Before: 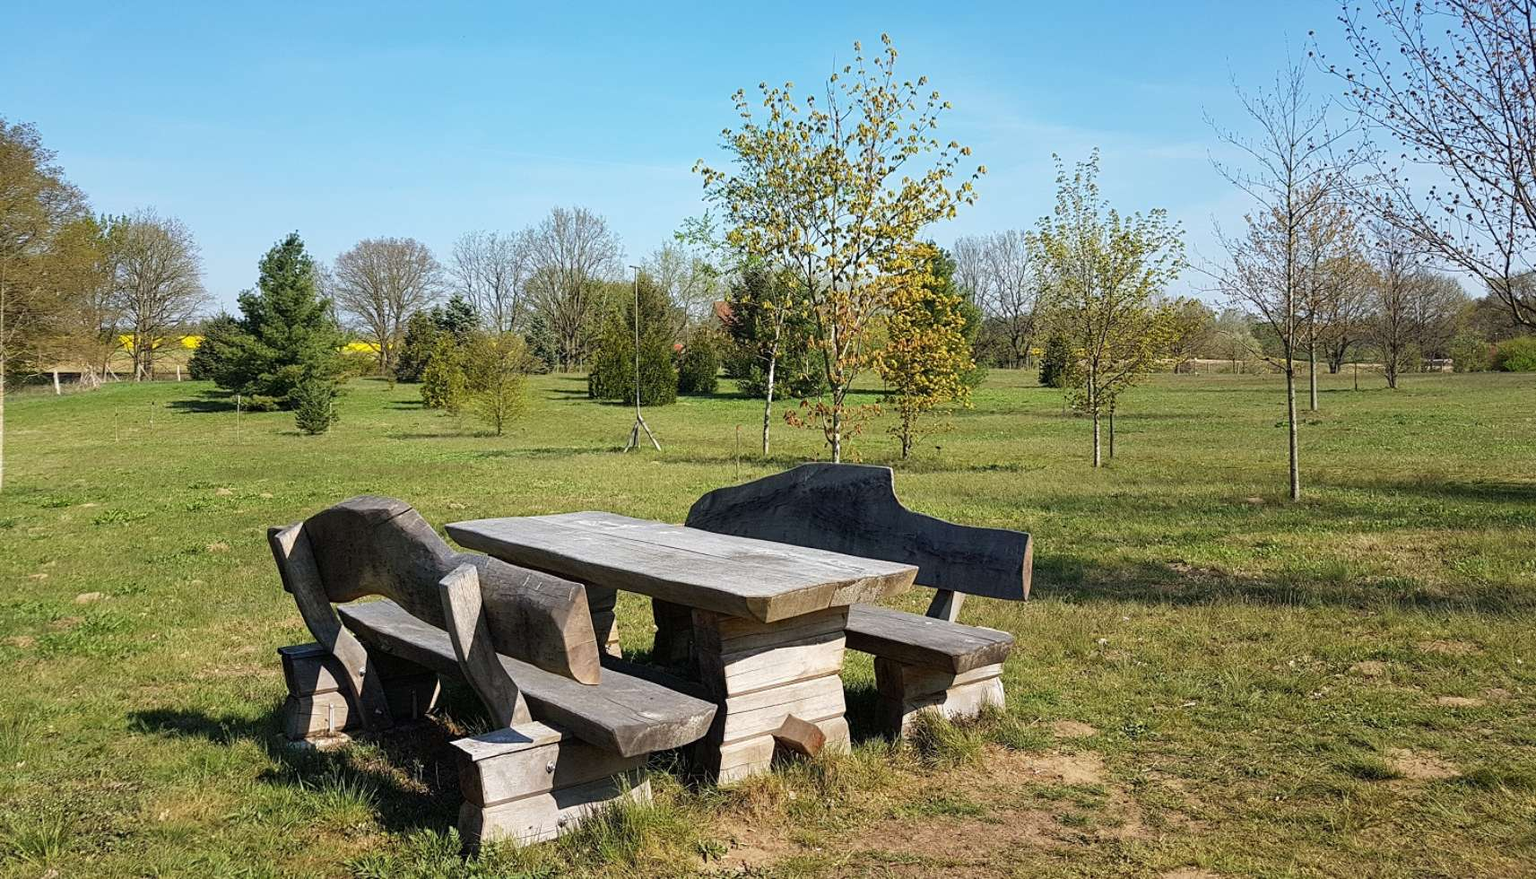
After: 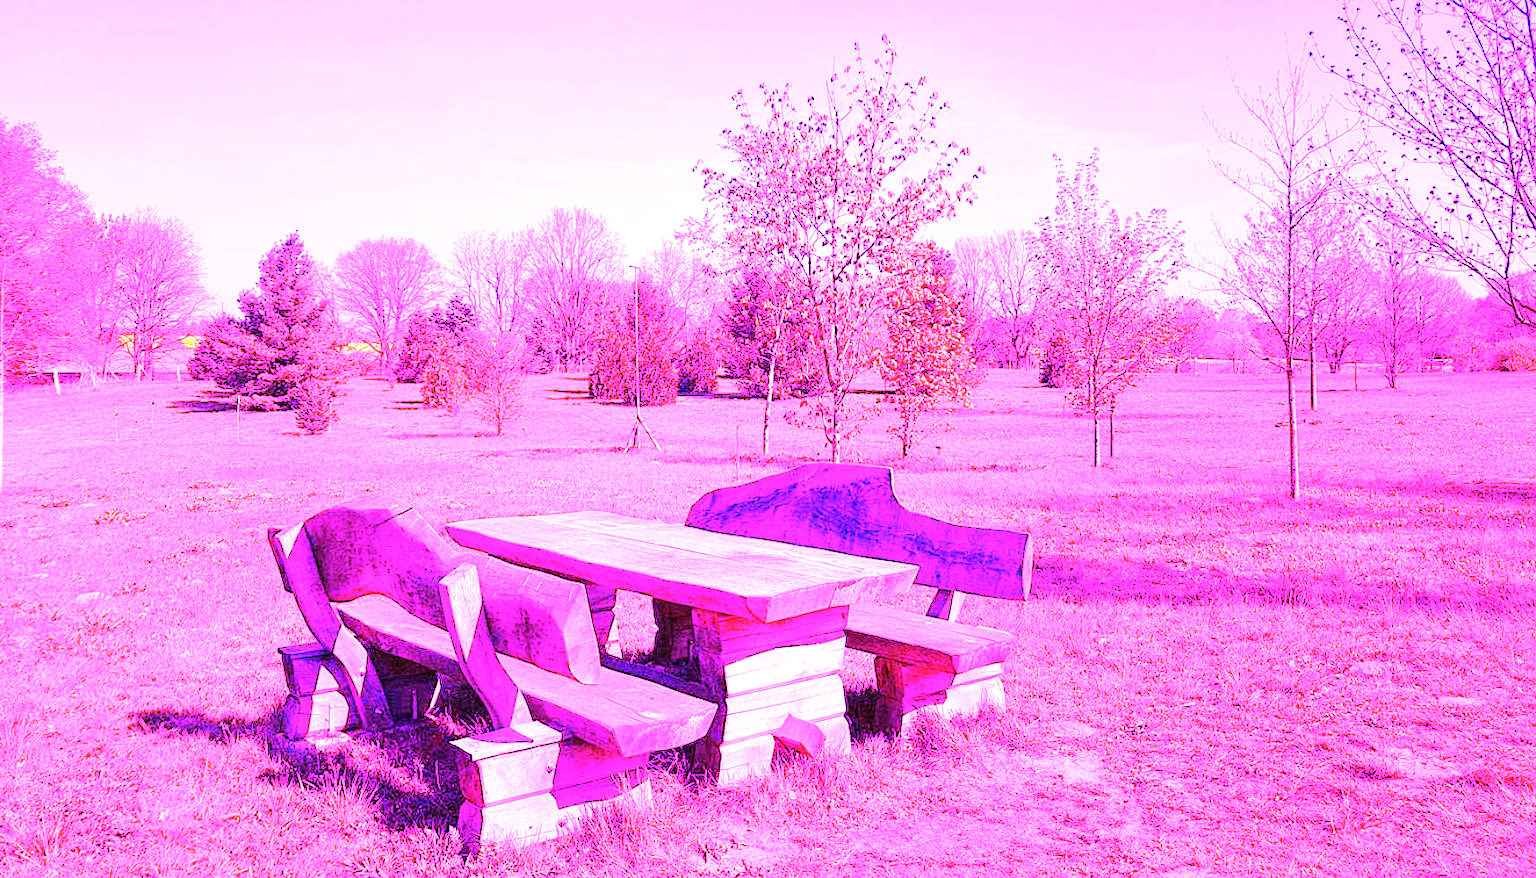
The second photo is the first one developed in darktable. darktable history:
white balance: red 8, blue 8
color balance: mode lift, gamma, gain (sRGB), lift [0.997, 0.979, 1.021, 1.011], gamma [1, 1.084, 0.916, 0.998], gain [1, 0.87, 1.13, 1.101], contrast 4.55%, contrast fulcrum 38.24%, output saturation 104.09%
